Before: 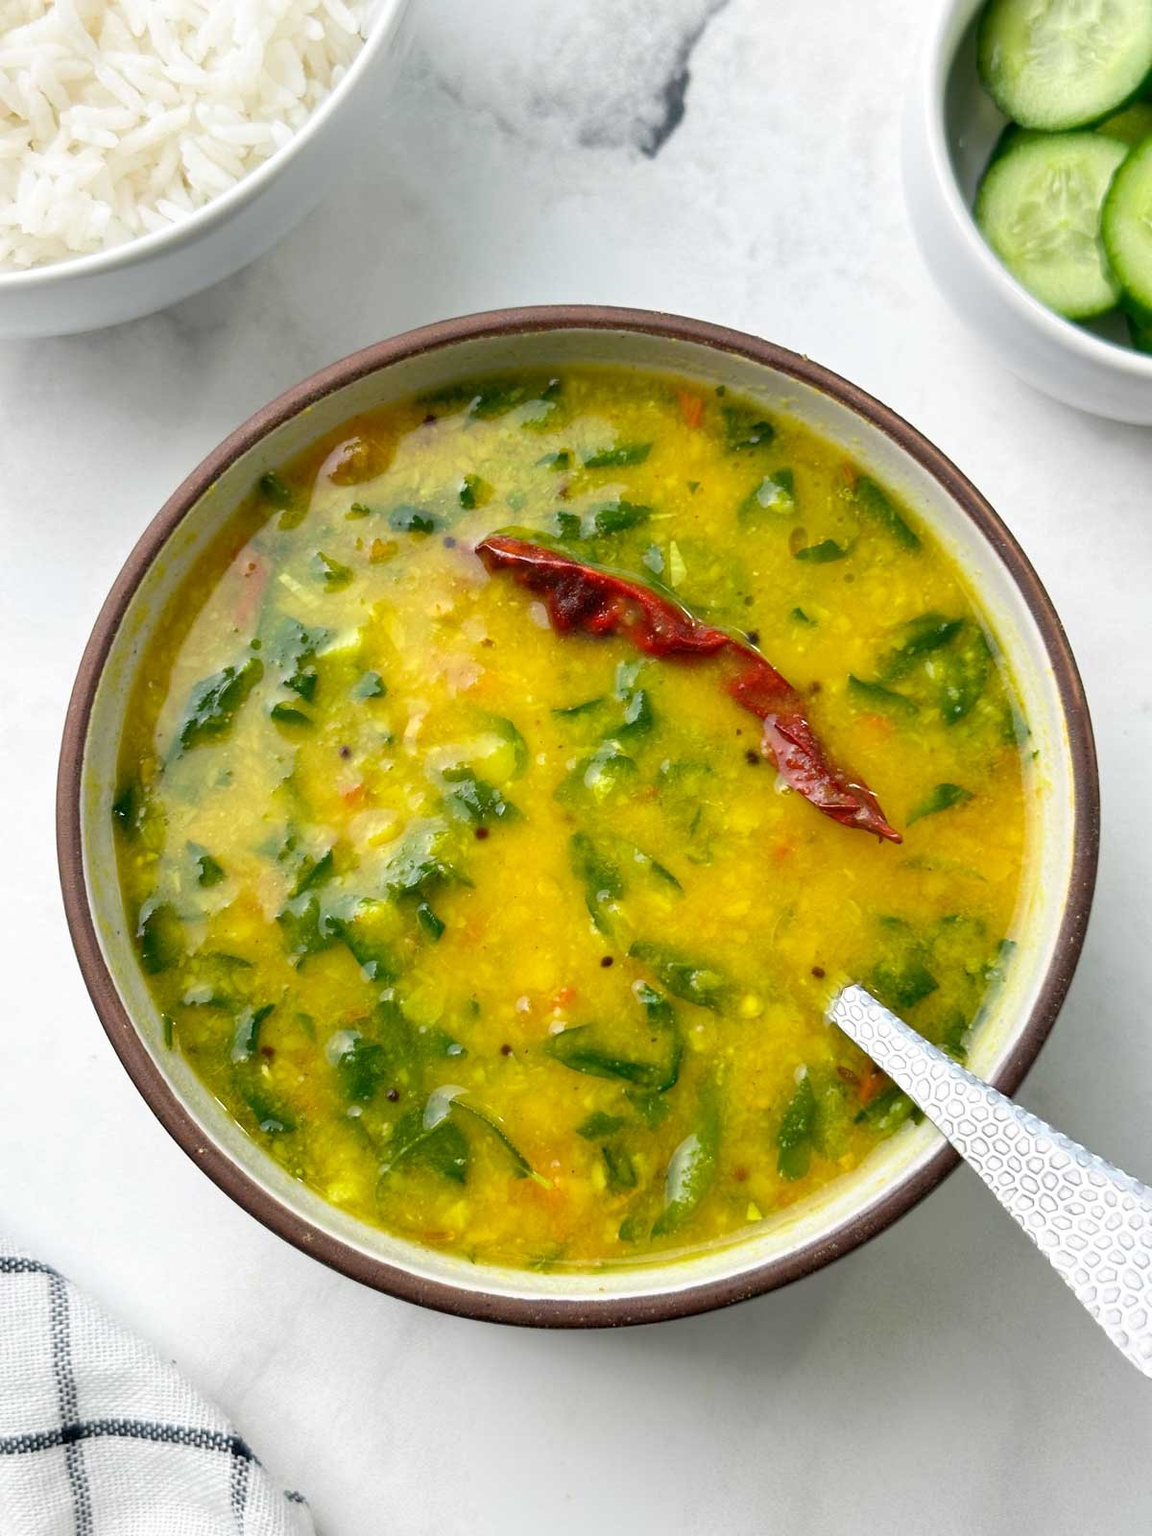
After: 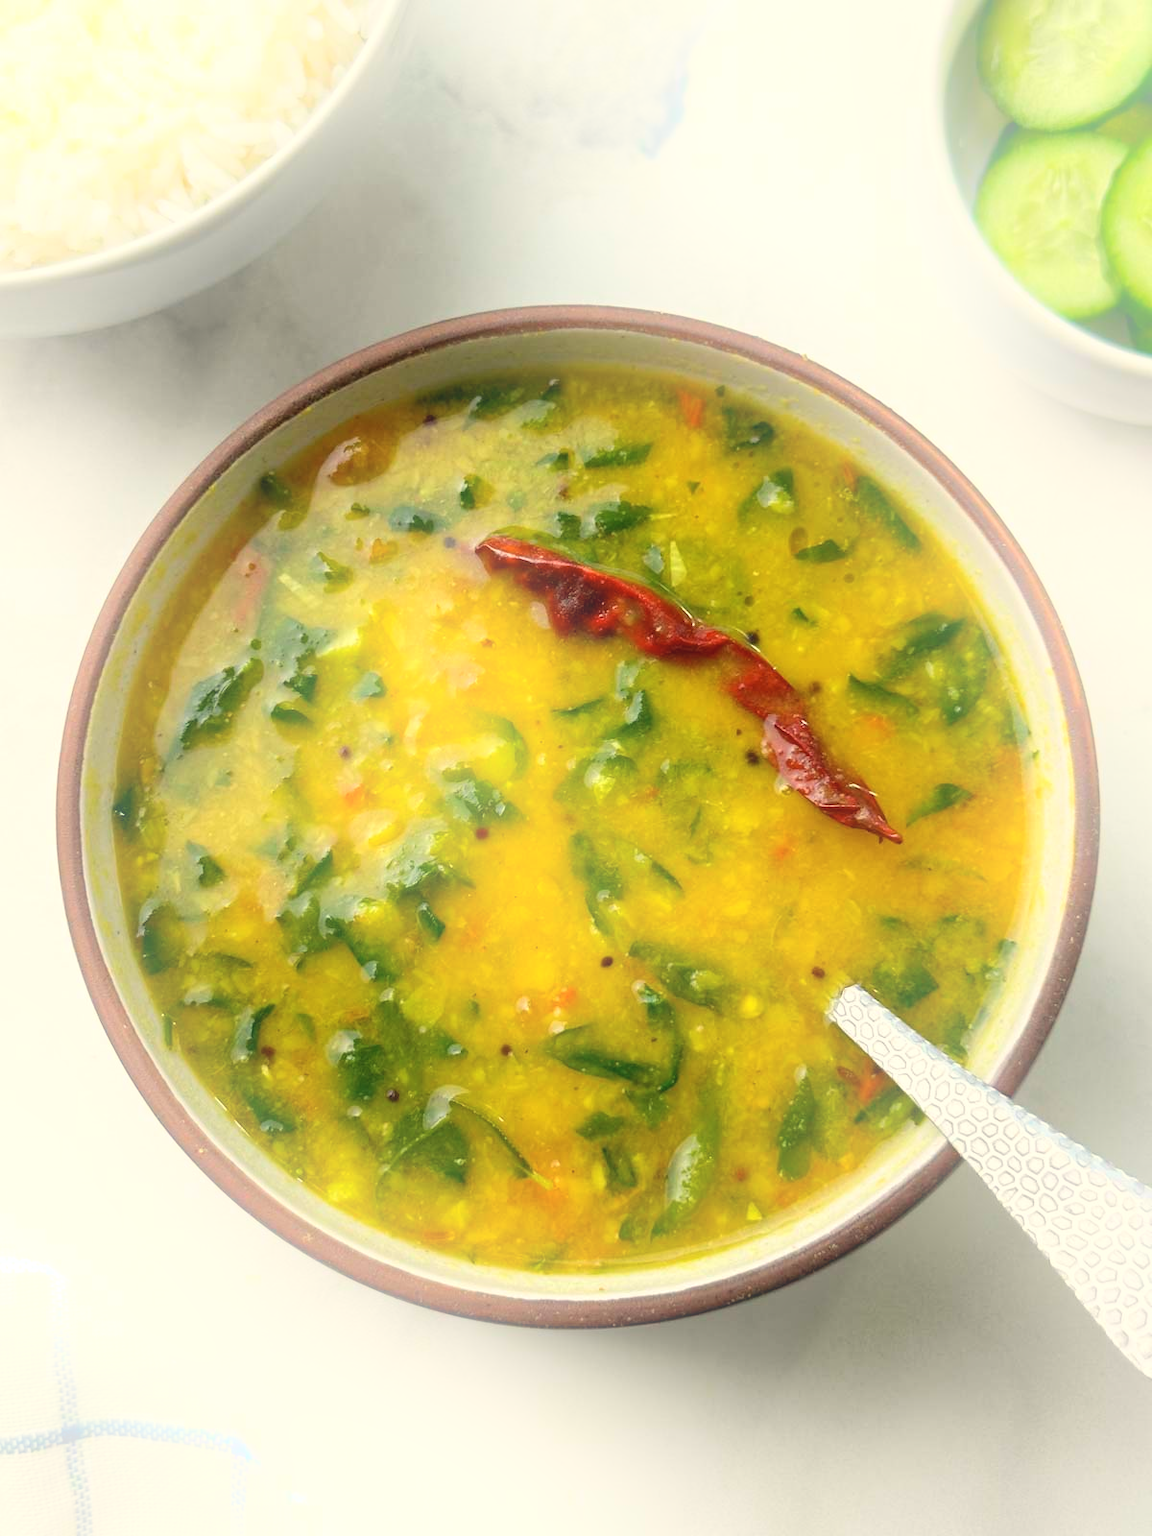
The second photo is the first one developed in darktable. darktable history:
white balance: red 1.029, blue 0.92
bloom: on, module defaults
